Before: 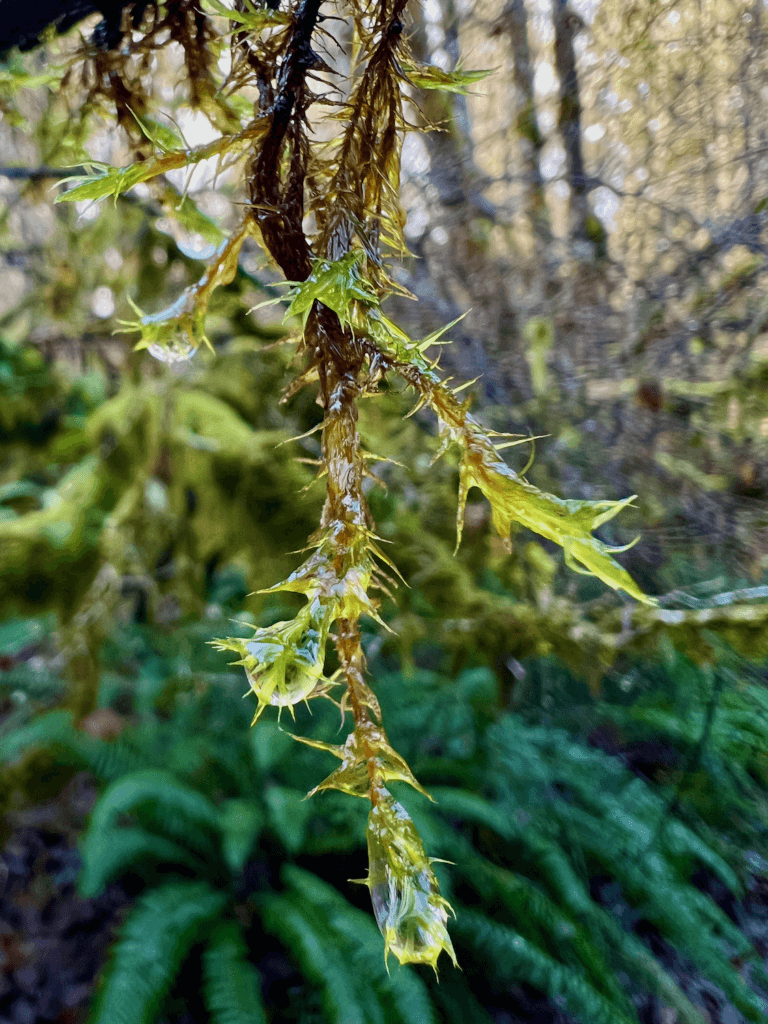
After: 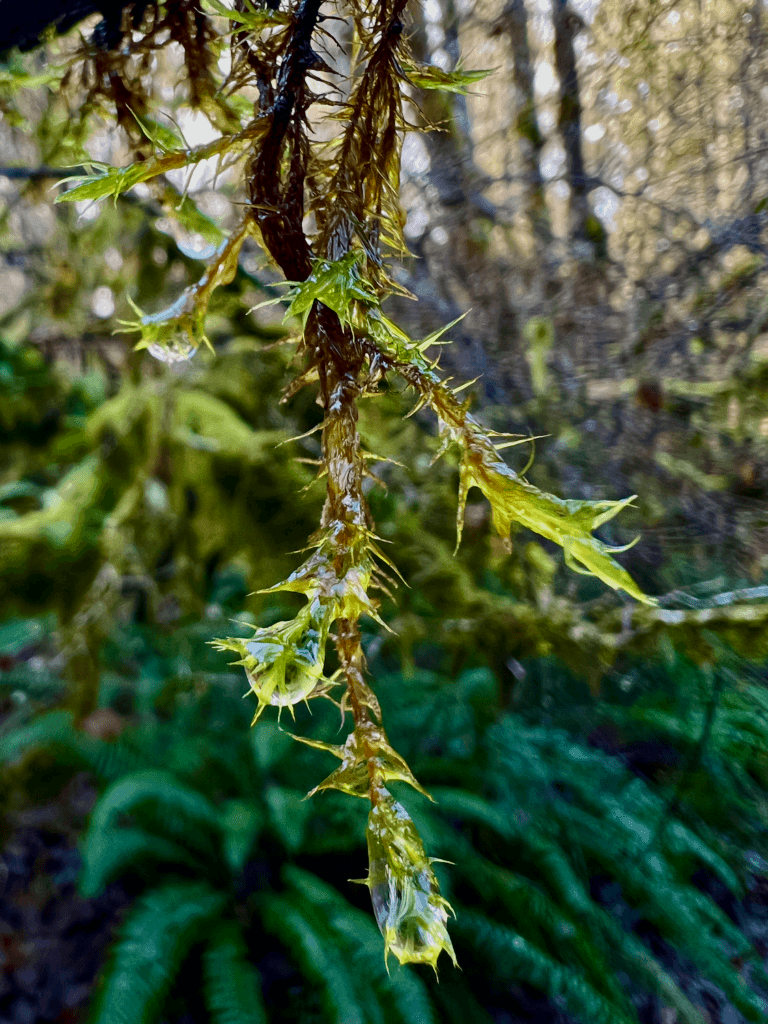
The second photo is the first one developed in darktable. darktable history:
contrast brightness saturation: contrast 0.067, brightness -0.133, saturation 0.052
shadows and highlights: shadows 20.29, highlights -20.82, soften with gaussian
